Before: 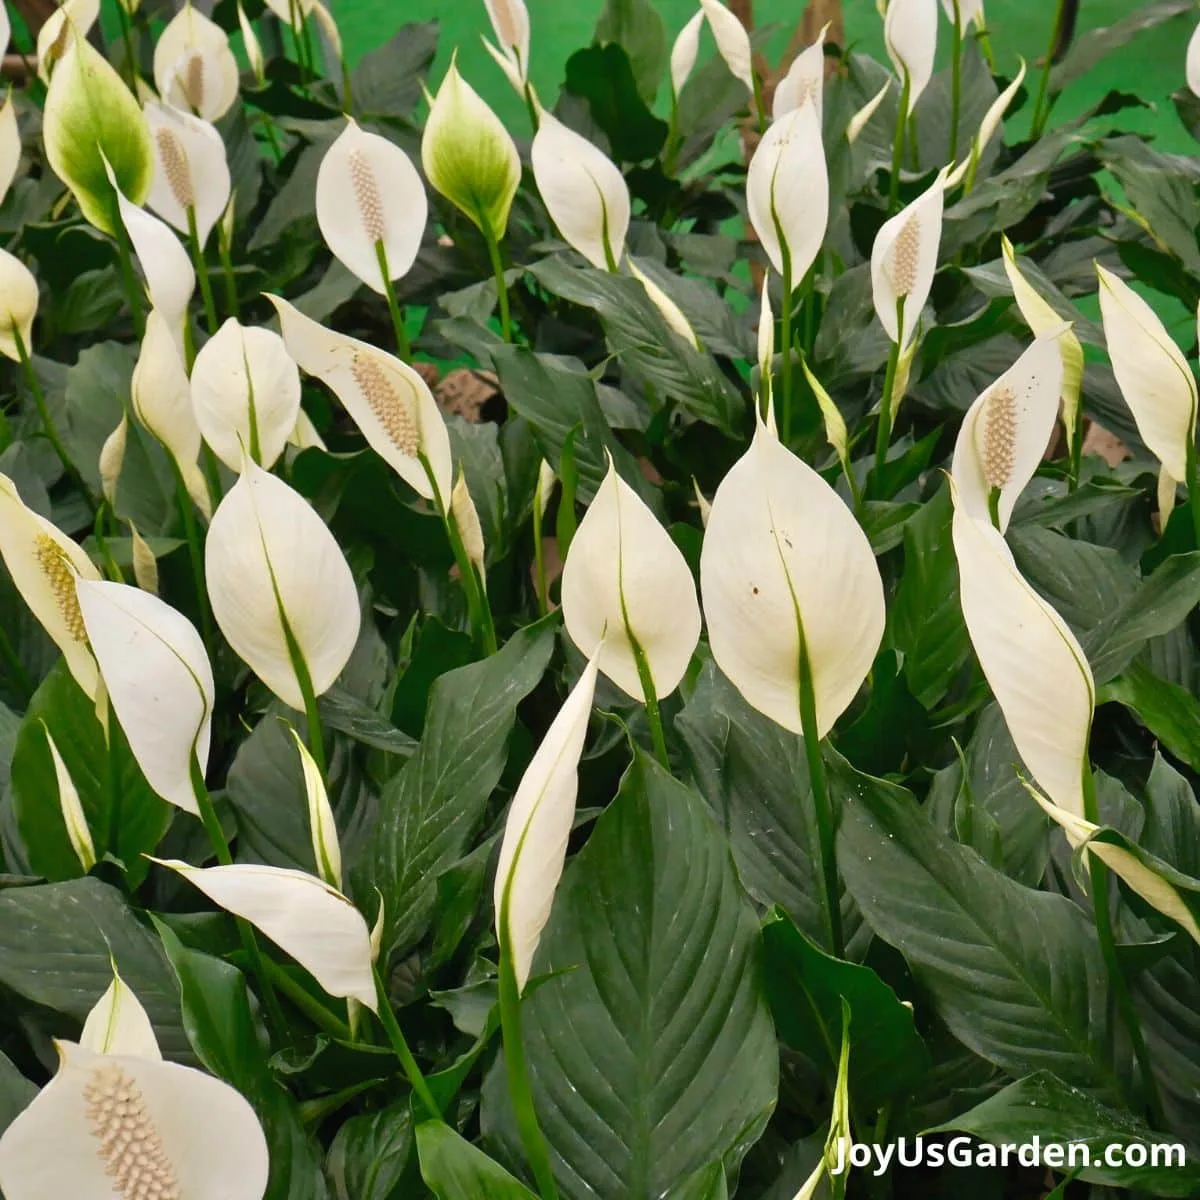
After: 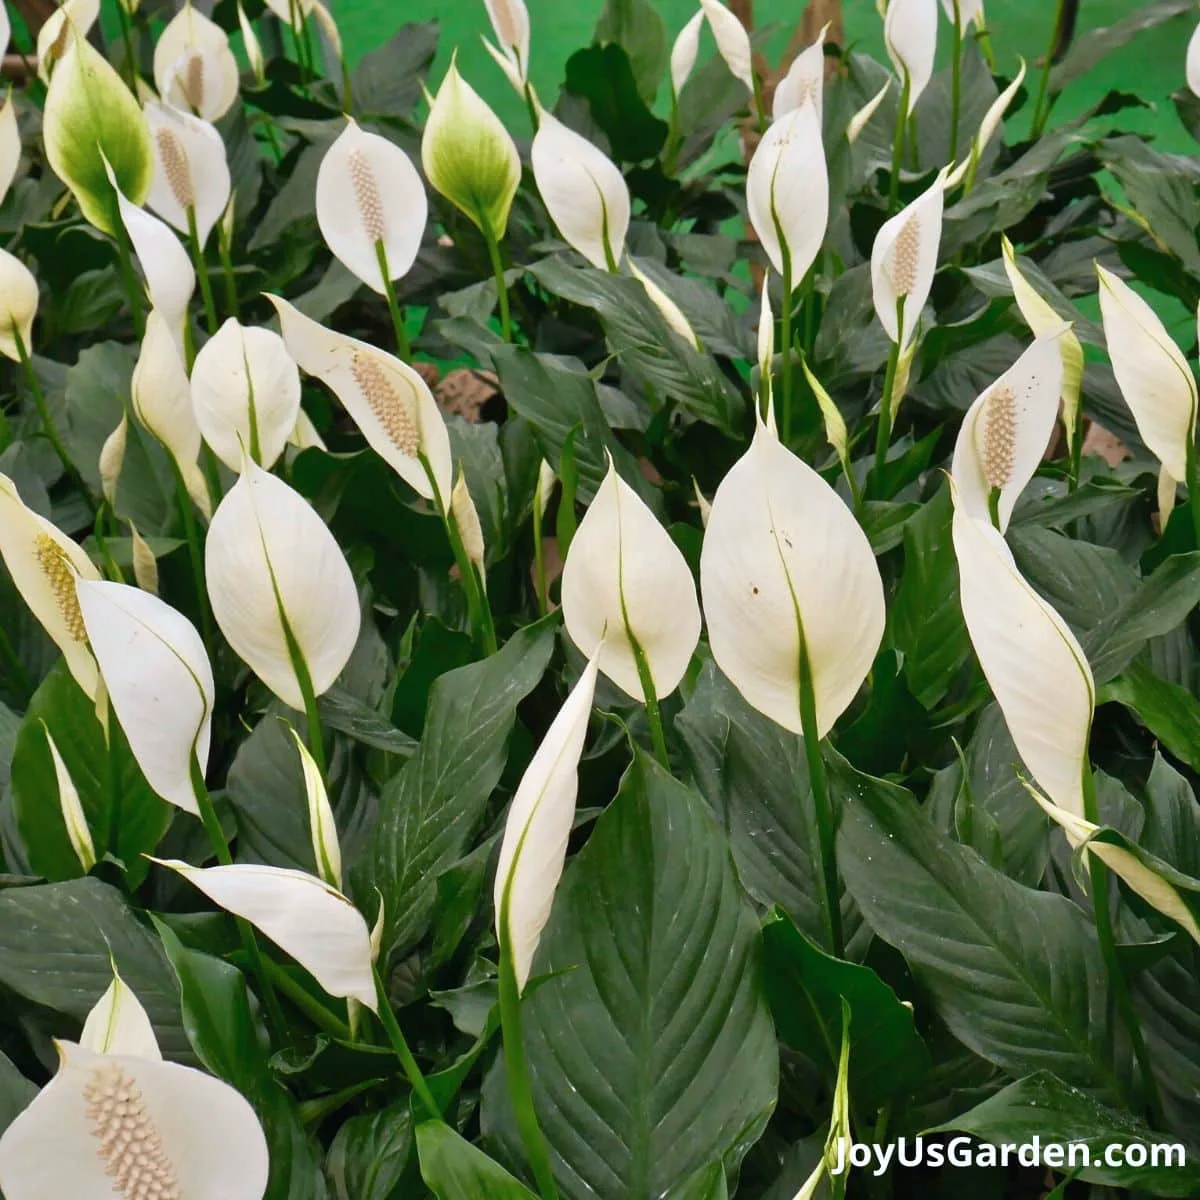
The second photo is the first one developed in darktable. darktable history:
color correction: highlights a* -0.078, highlights b* -5.85, shadows a* -0.137, shadows b* -0.102
